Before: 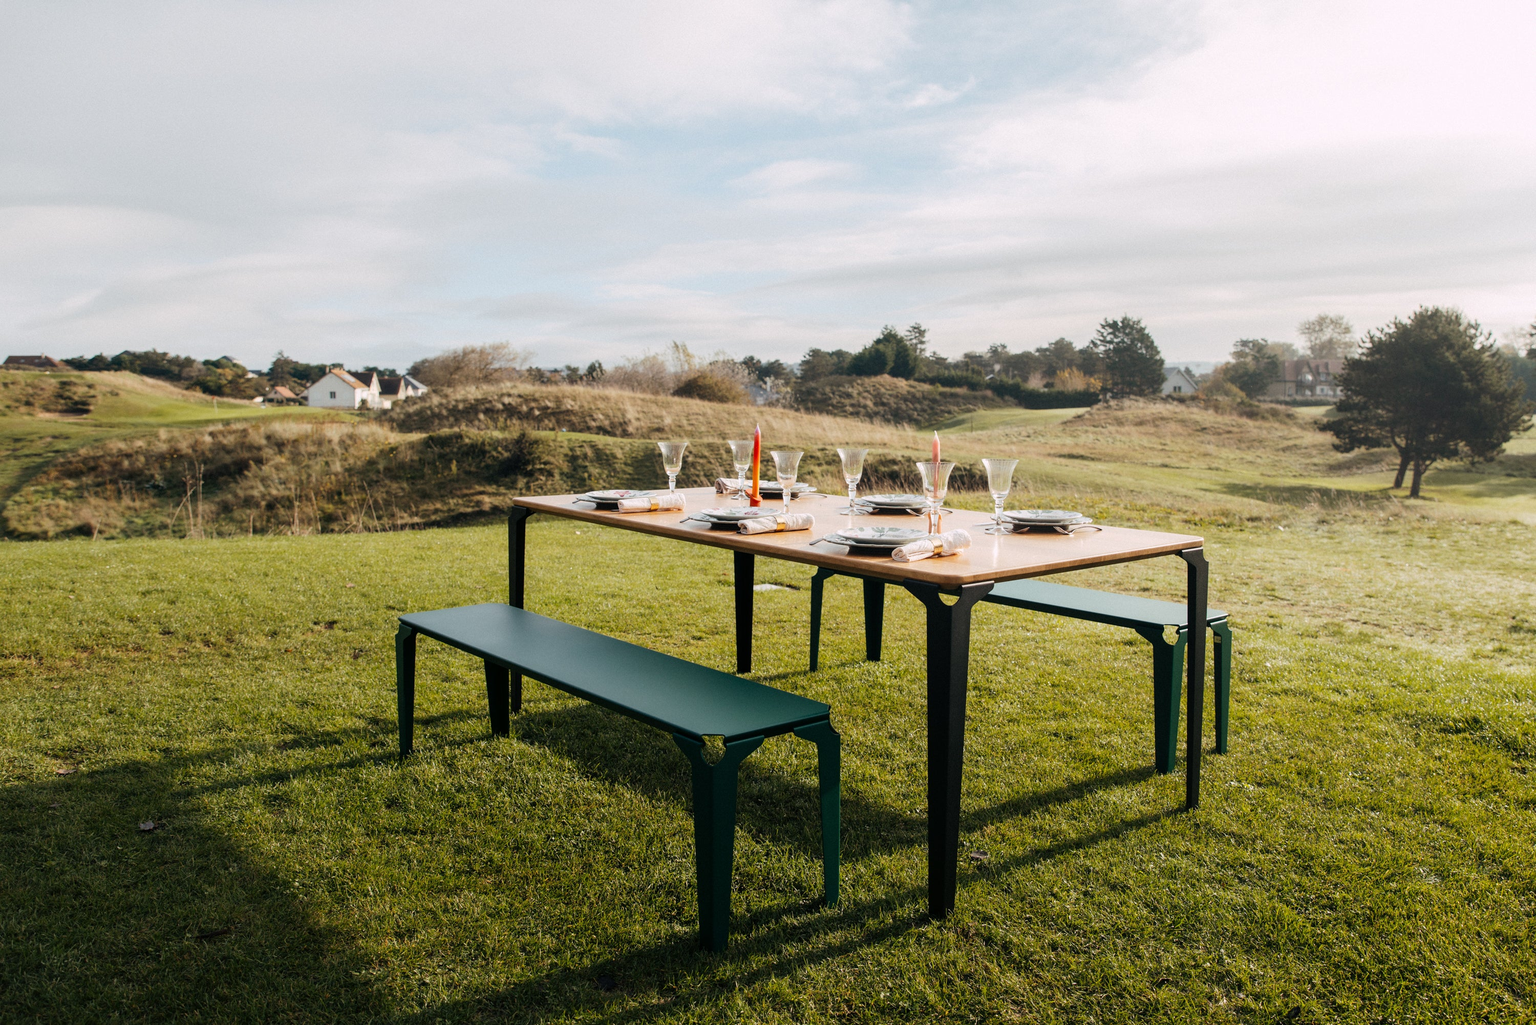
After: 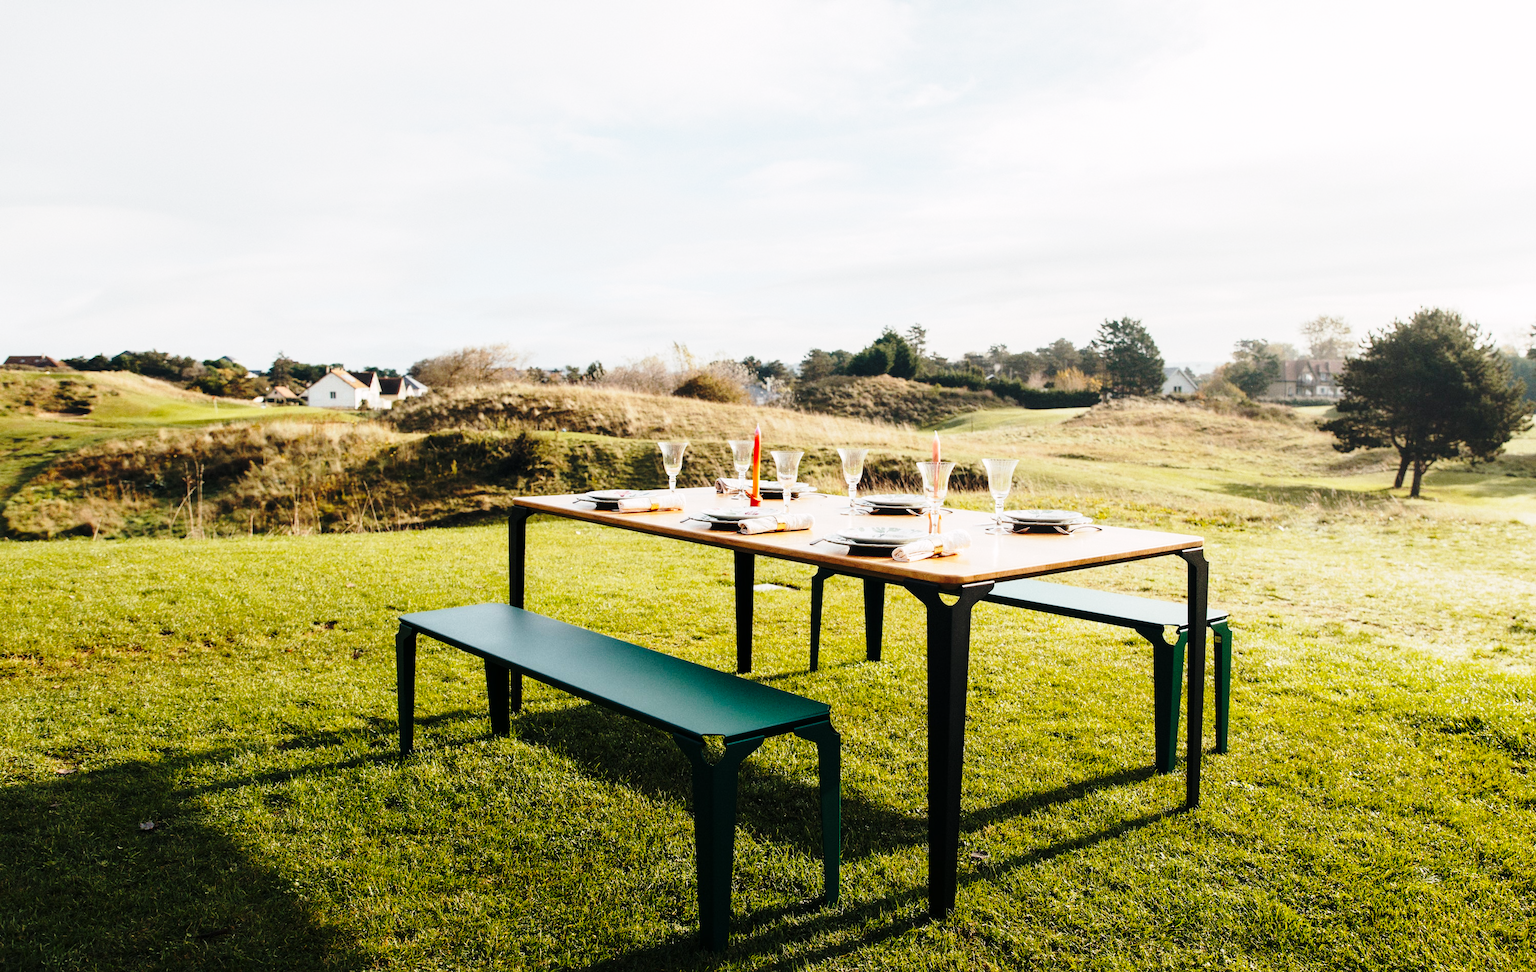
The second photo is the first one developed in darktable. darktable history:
base curve: curves: ch0 [(0, 0) (0.04, 0.03) (0.133, 0.232) (0.448, 0.748) (0.843, 0.968) (1, 1)], preserve colors none
crop and rotate: top 0%, bottom 5.097%
